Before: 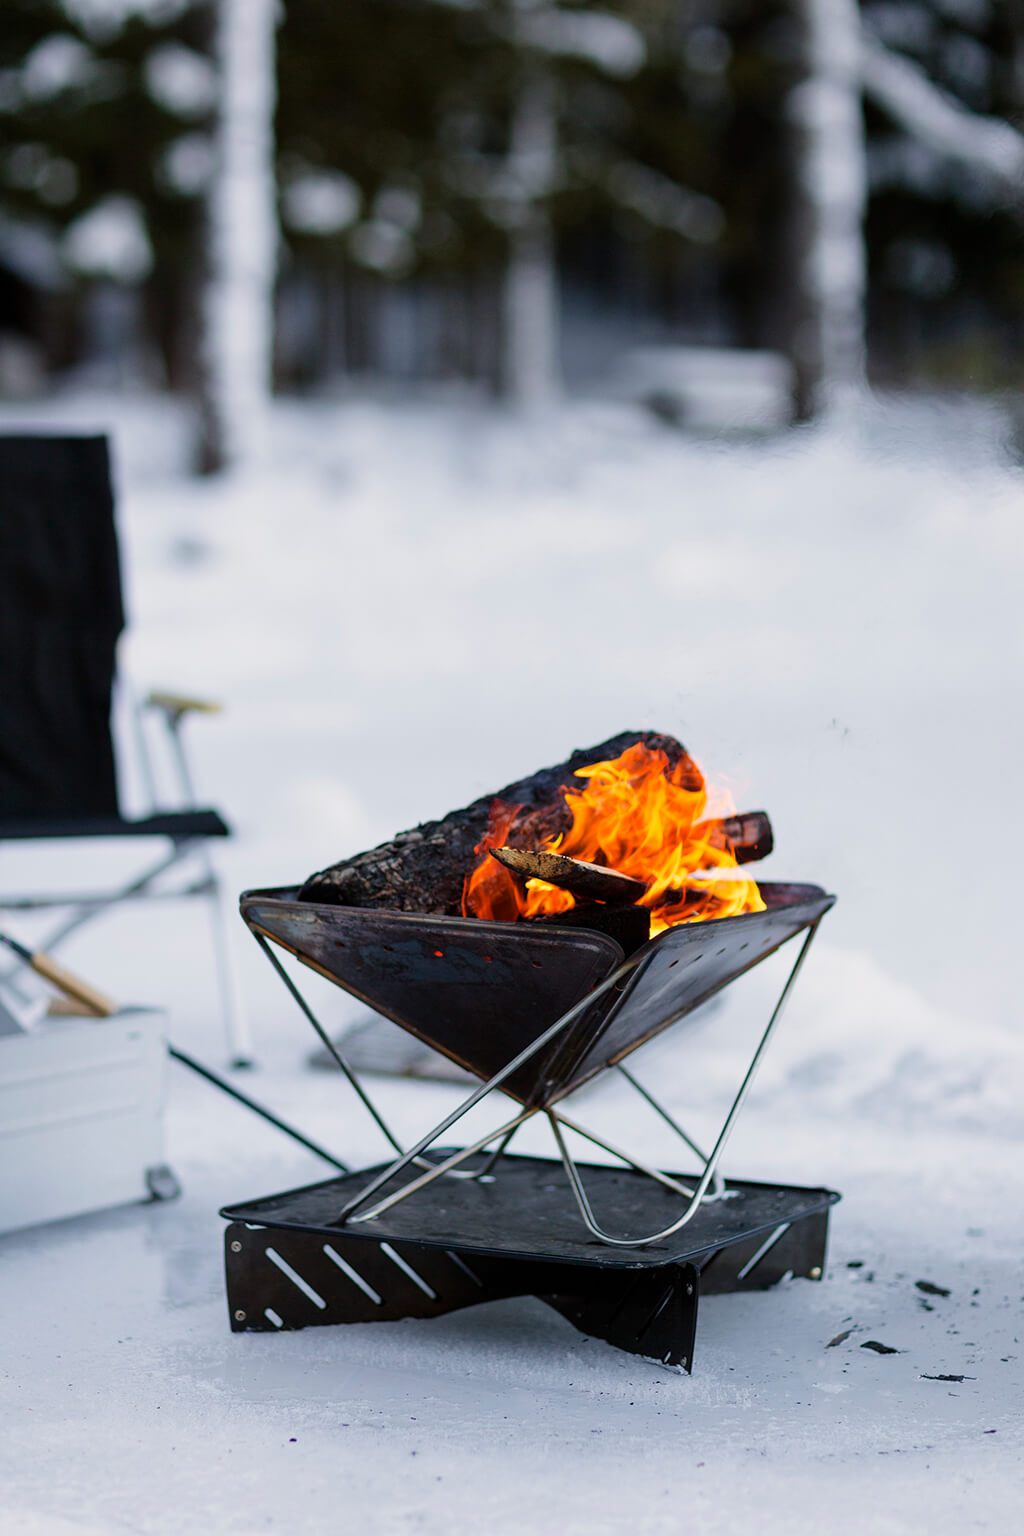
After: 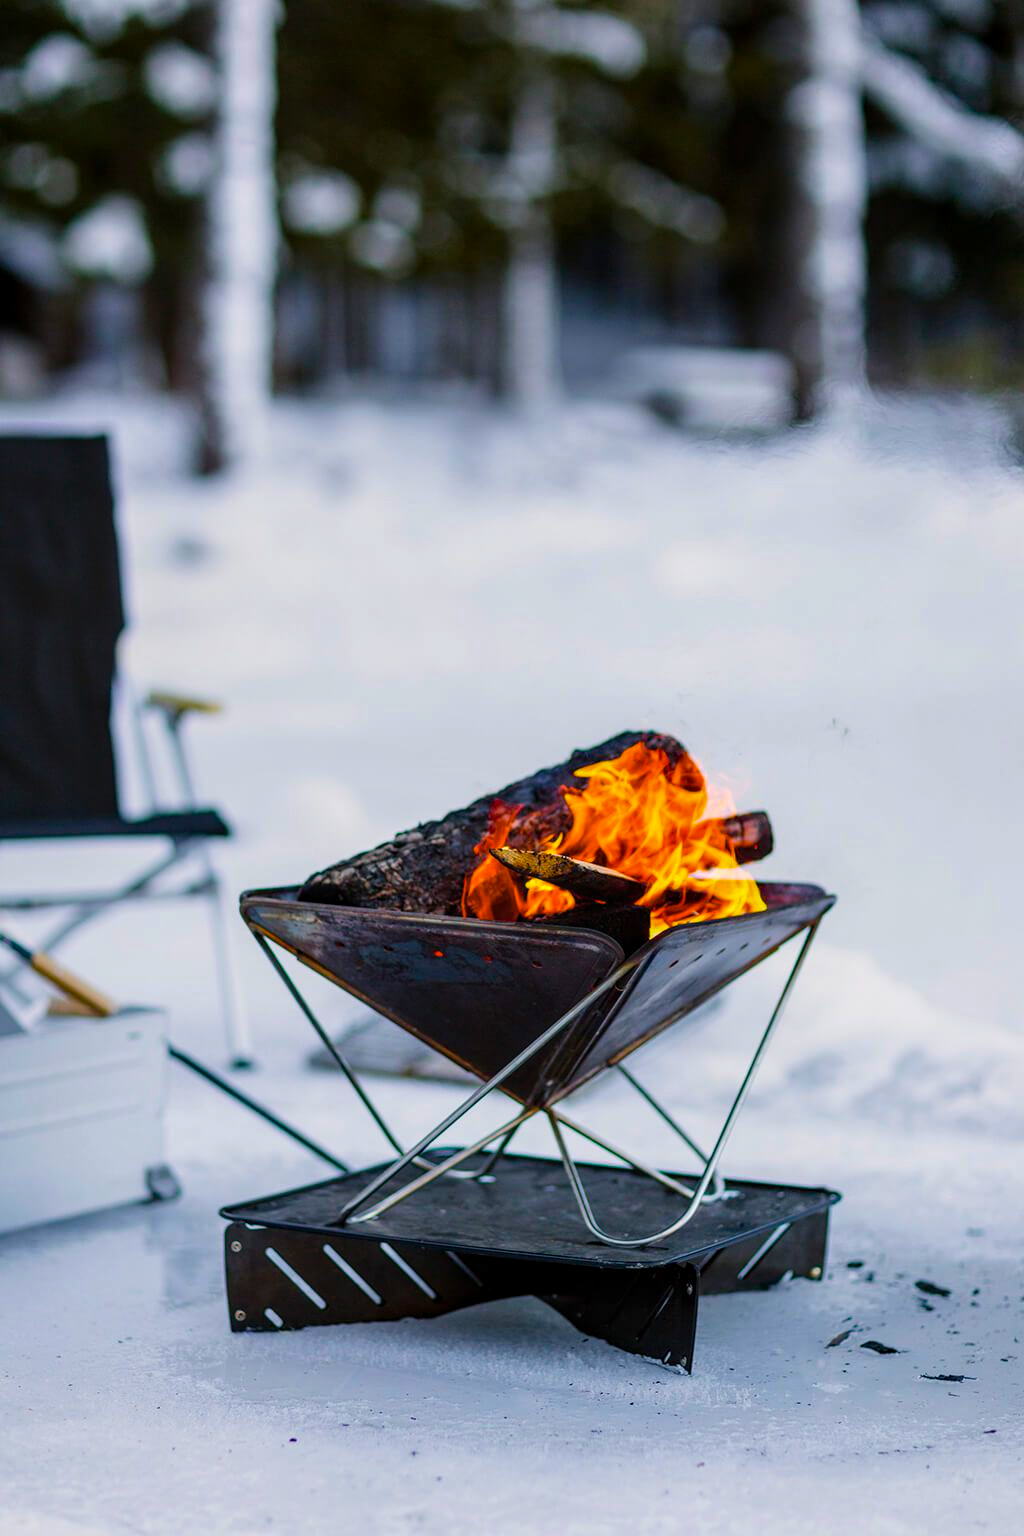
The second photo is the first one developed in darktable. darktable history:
local contrast: on, module defaults
color balance rgb: linear chroma grading › global chroma 15.455%, perceptual saturation grading › global saturation 28.506%, perceptual saturation grading › mid-tones 12.655%, perceptual saturation grading › shadows 10.628%
